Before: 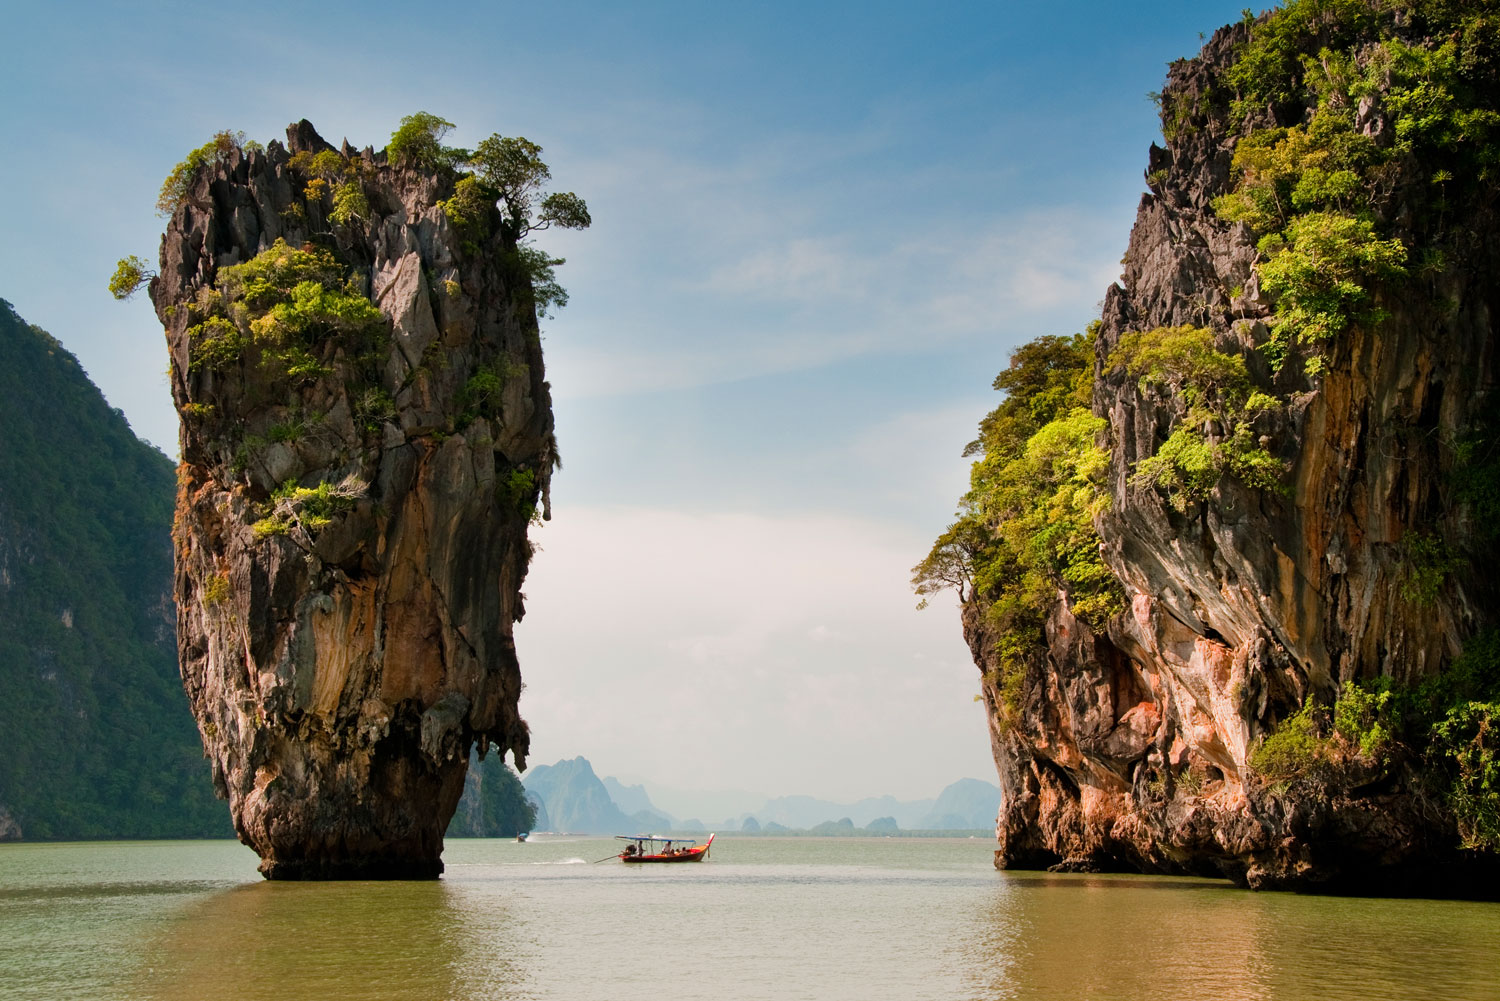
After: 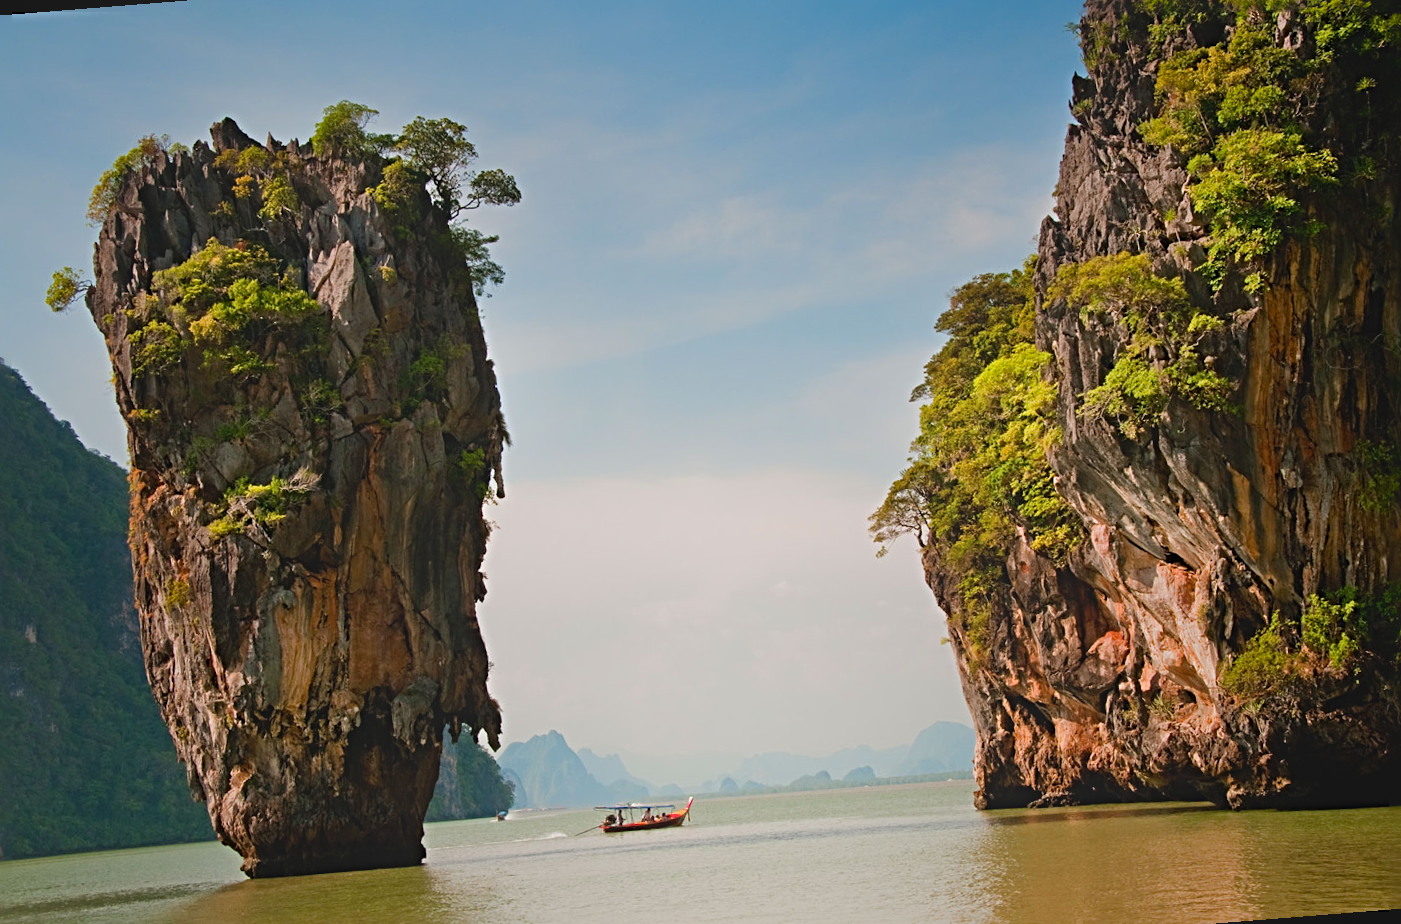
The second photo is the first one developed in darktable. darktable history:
local contrast: detail 69%
sharpen: radius 4.883
rotate and perspective: rotation -4.57°, crop left 0.054, crop right 0.944, crop top 0.087, crop bottom 0.914
